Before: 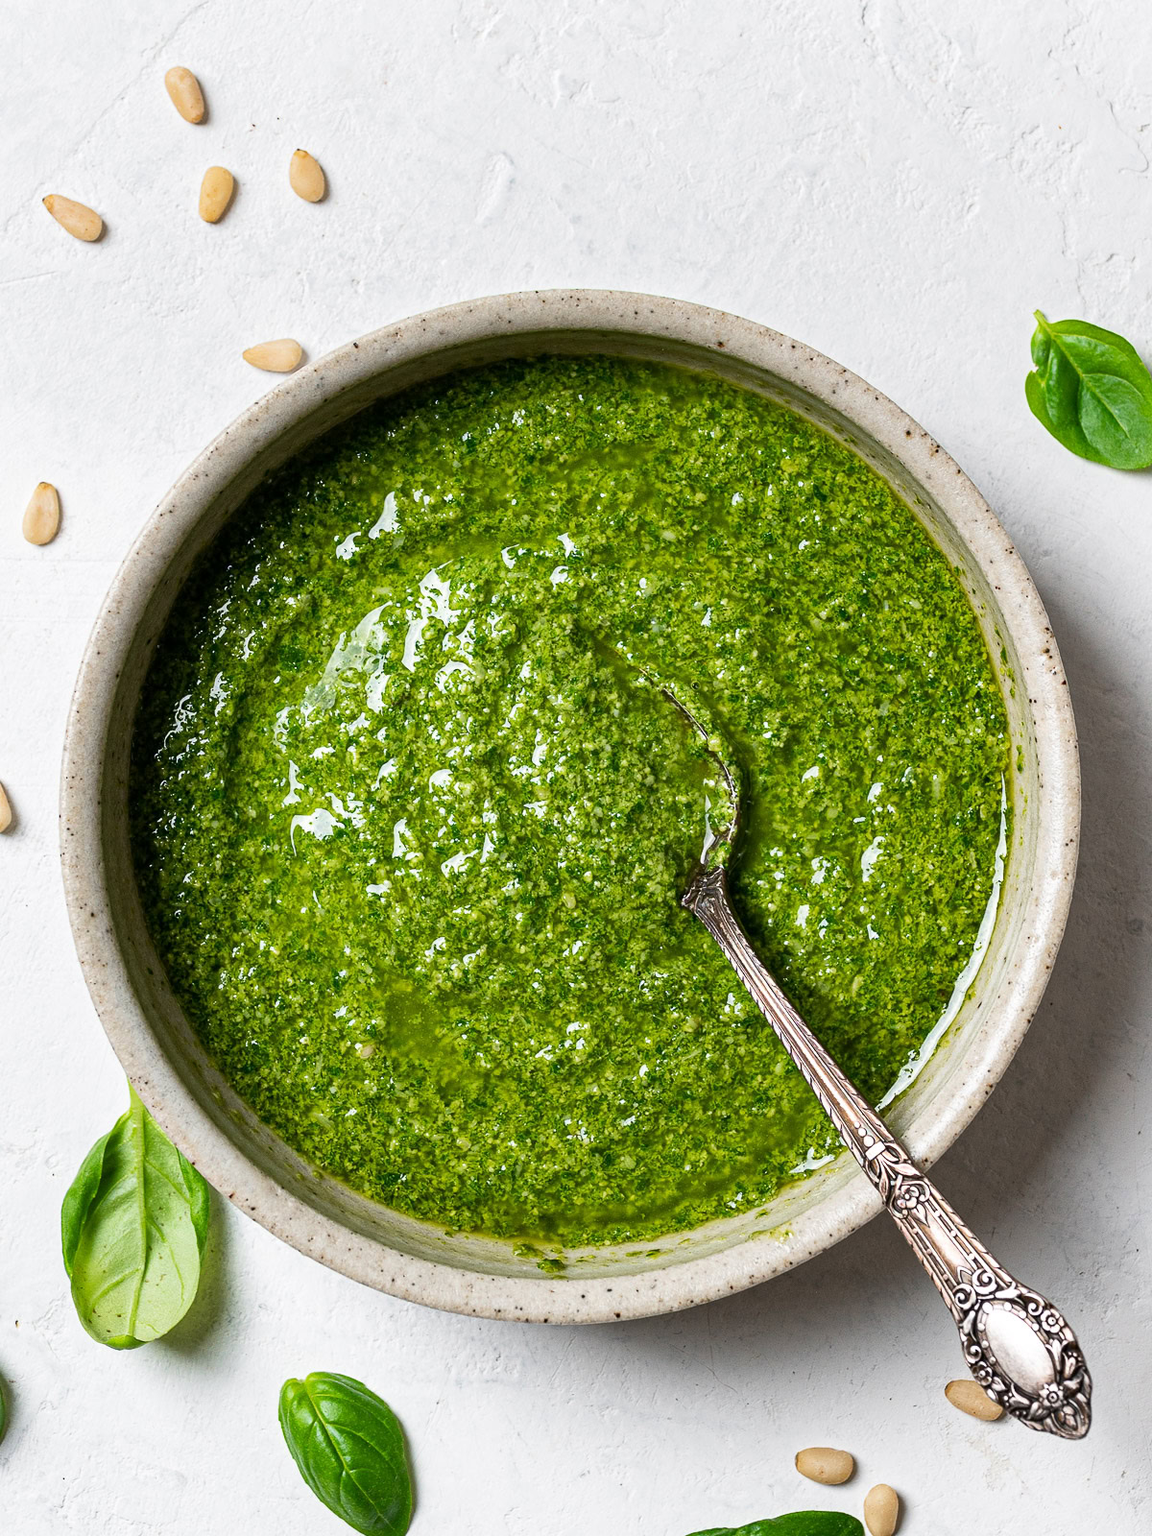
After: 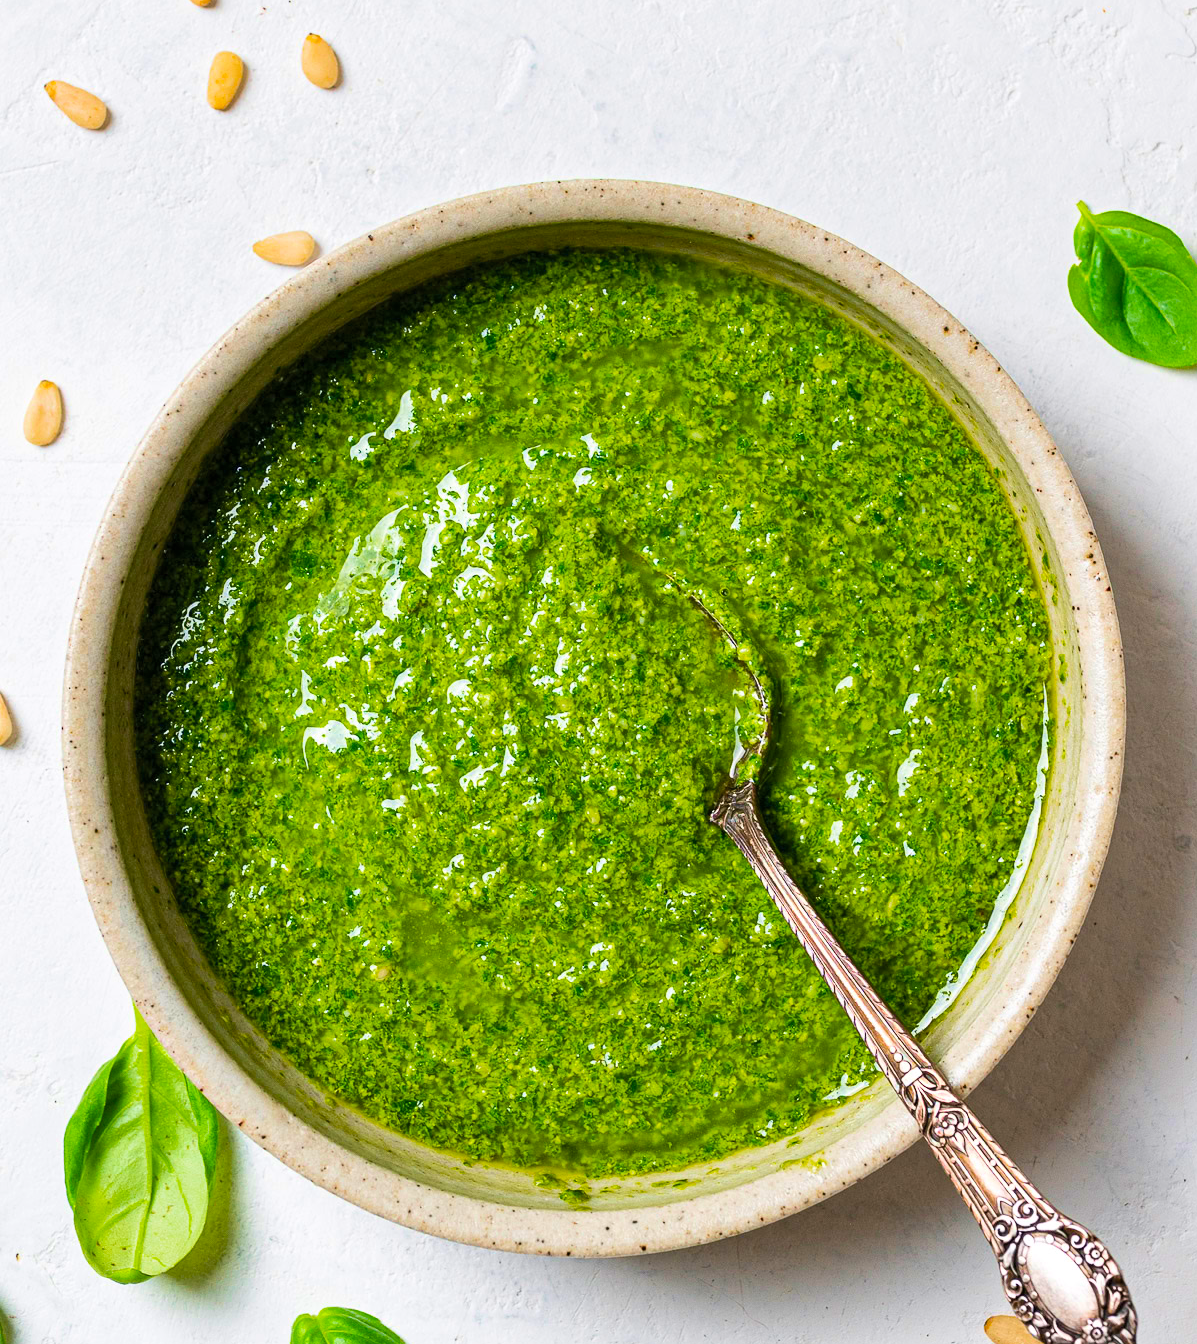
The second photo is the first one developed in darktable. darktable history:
color balance rgb: perceptual saturation grading › global saturation 25%, perceptual brilliance grading › mid-tones 10%, perceptual brilliance grading › shadows 15%, global vibrance 20%
crop: top 7.625%, bottom 8.027%
velvia: on, module defaults
contrast brightness saturation: contrast 0.03, brightness 0.06, saturation 0.13
